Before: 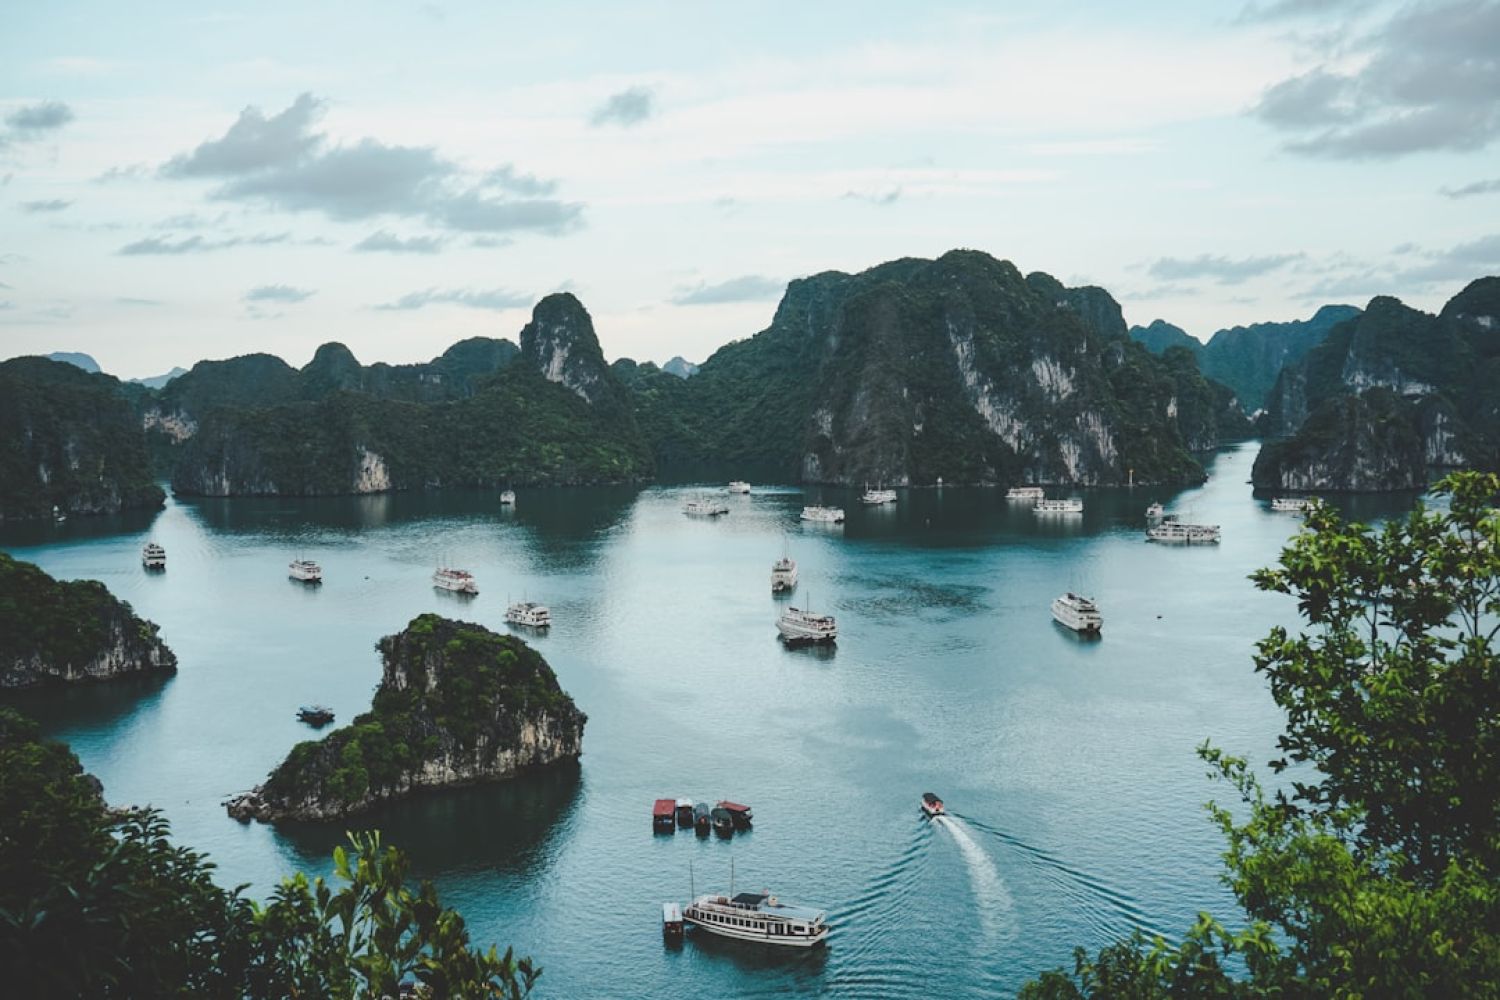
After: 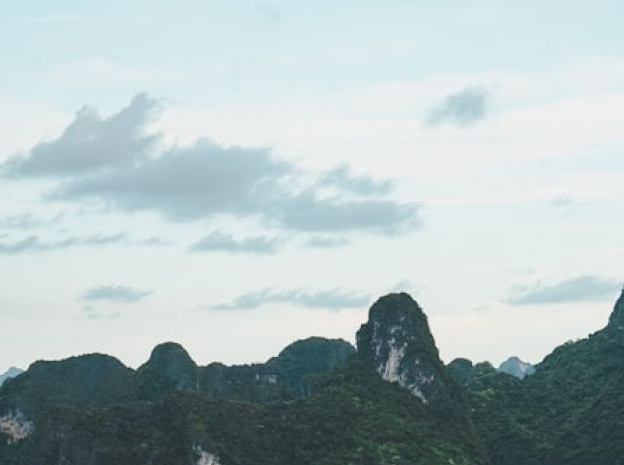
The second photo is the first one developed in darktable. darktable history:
crop and rotate: left 10.953%, top 0.097%, right 47.426%, bottom 53.356%
